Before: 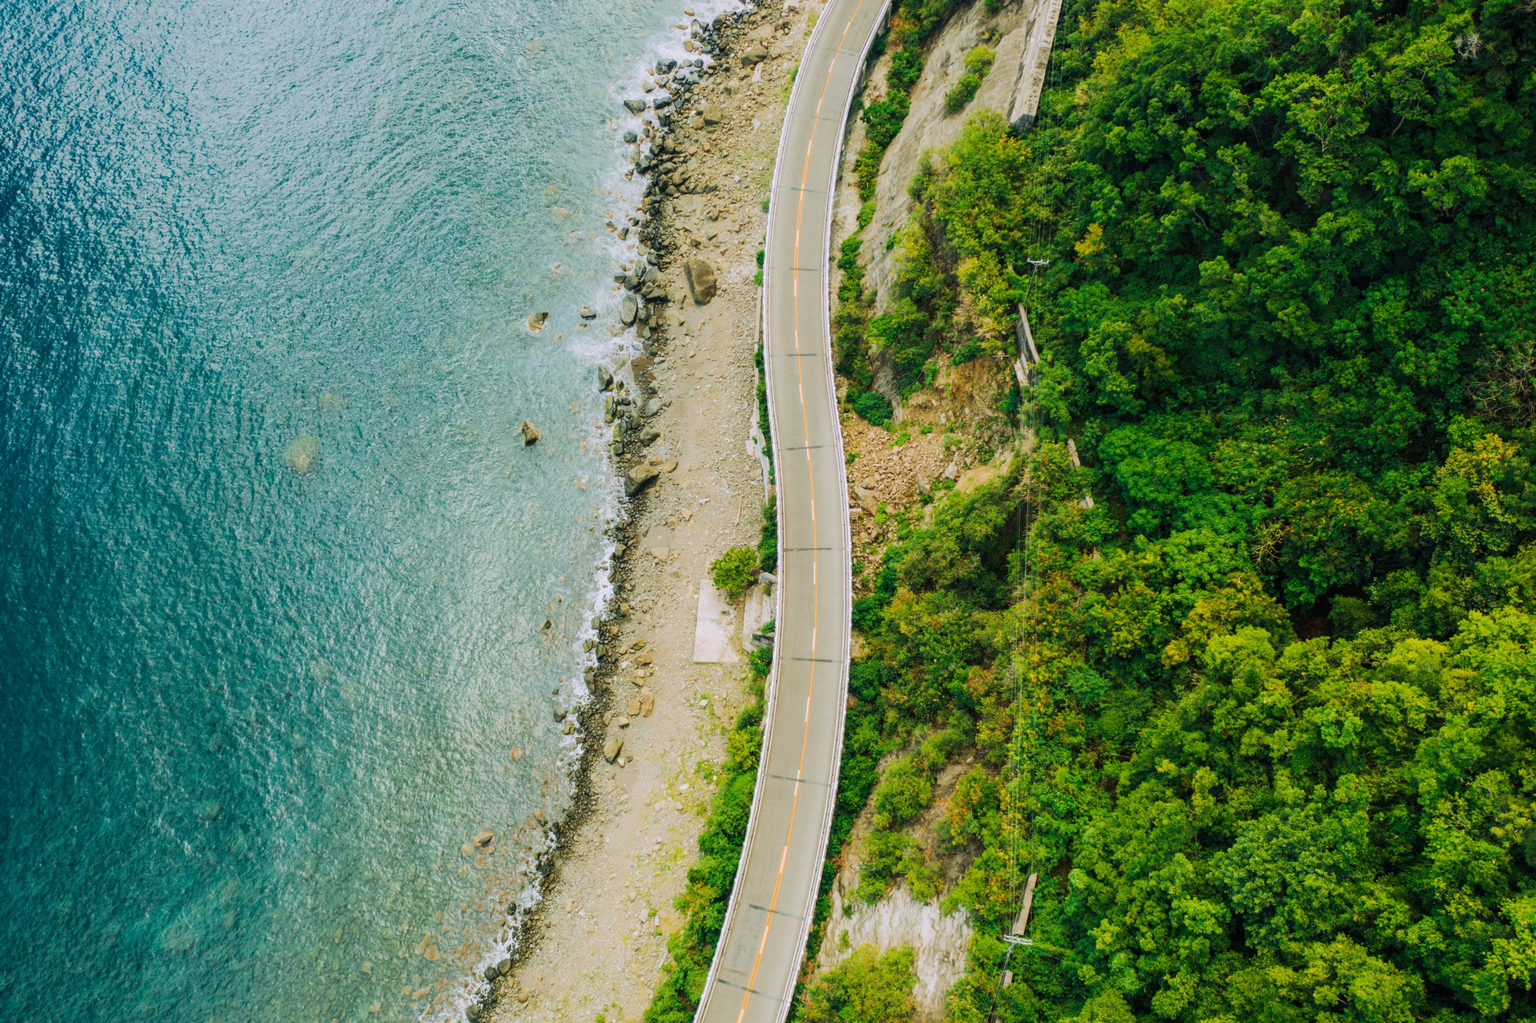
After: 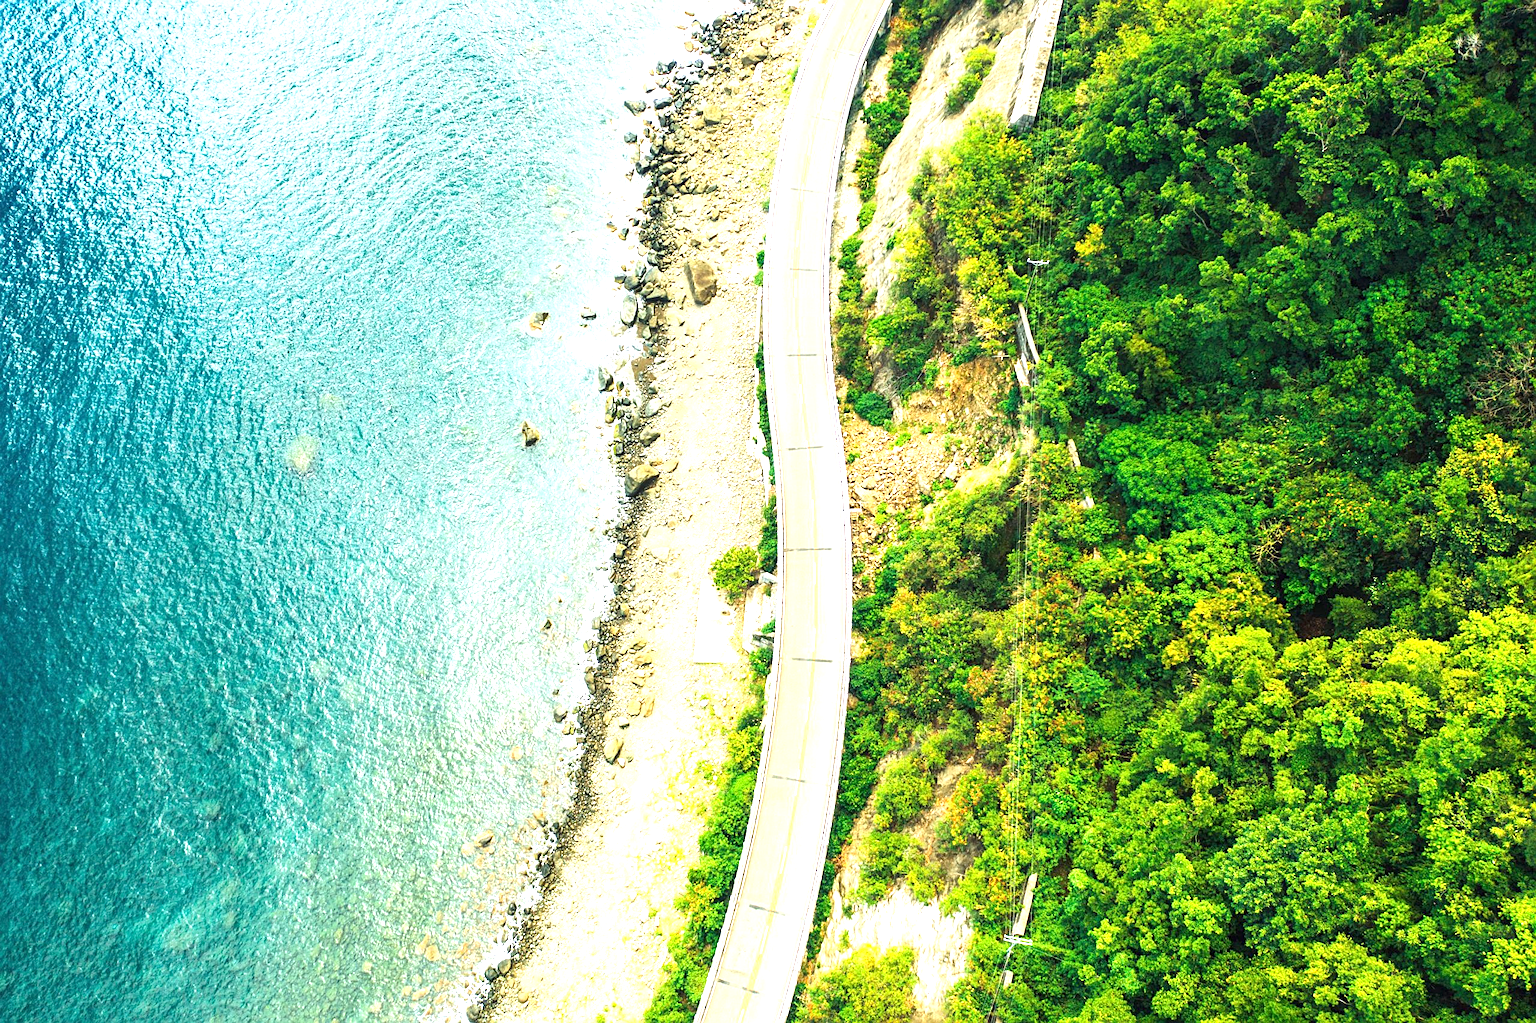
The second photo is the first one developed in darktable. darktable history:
sharpen: on, module defaults
exposure: black level correction 0, exposure 1.45 EV, compensate exposure bias true, compensate highlight preservation false
